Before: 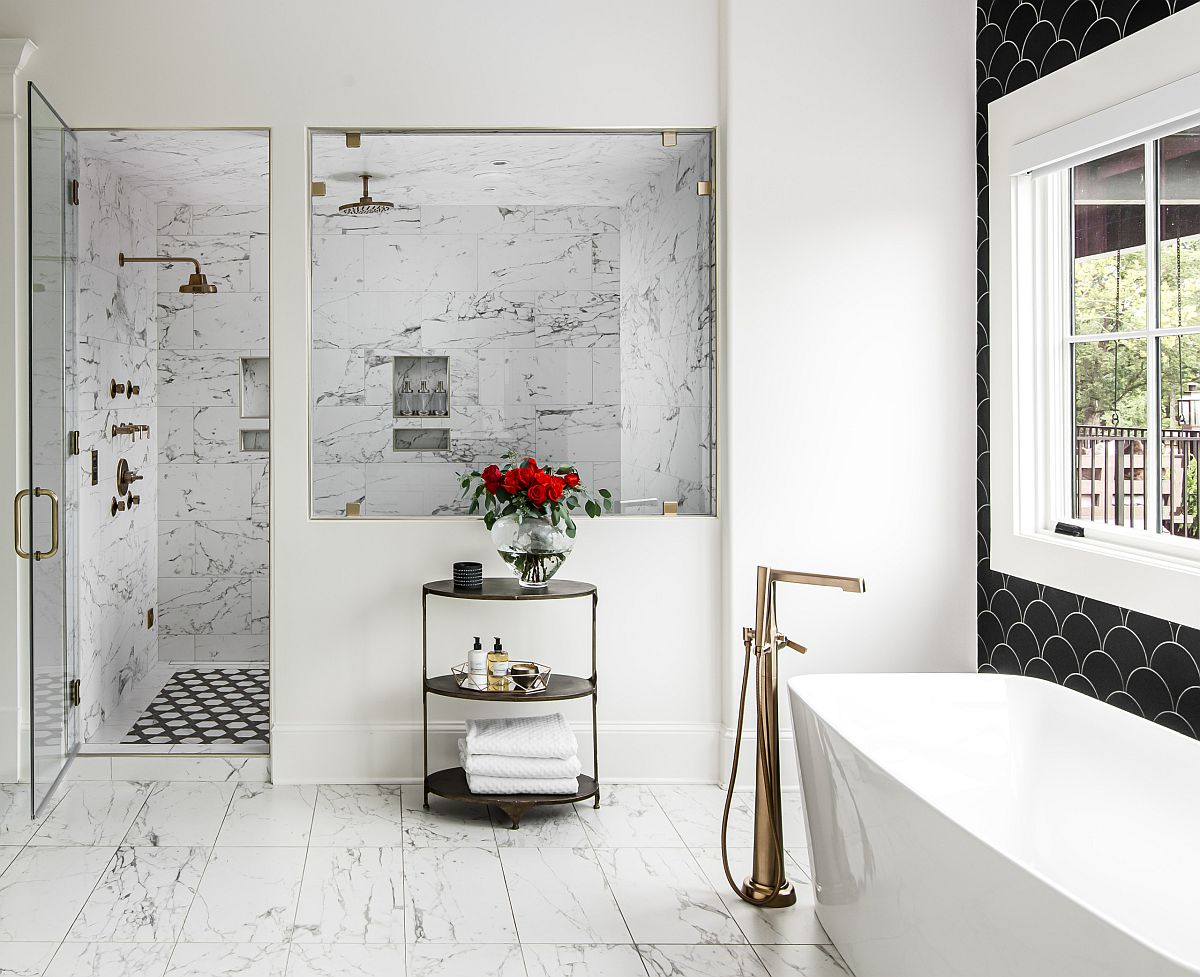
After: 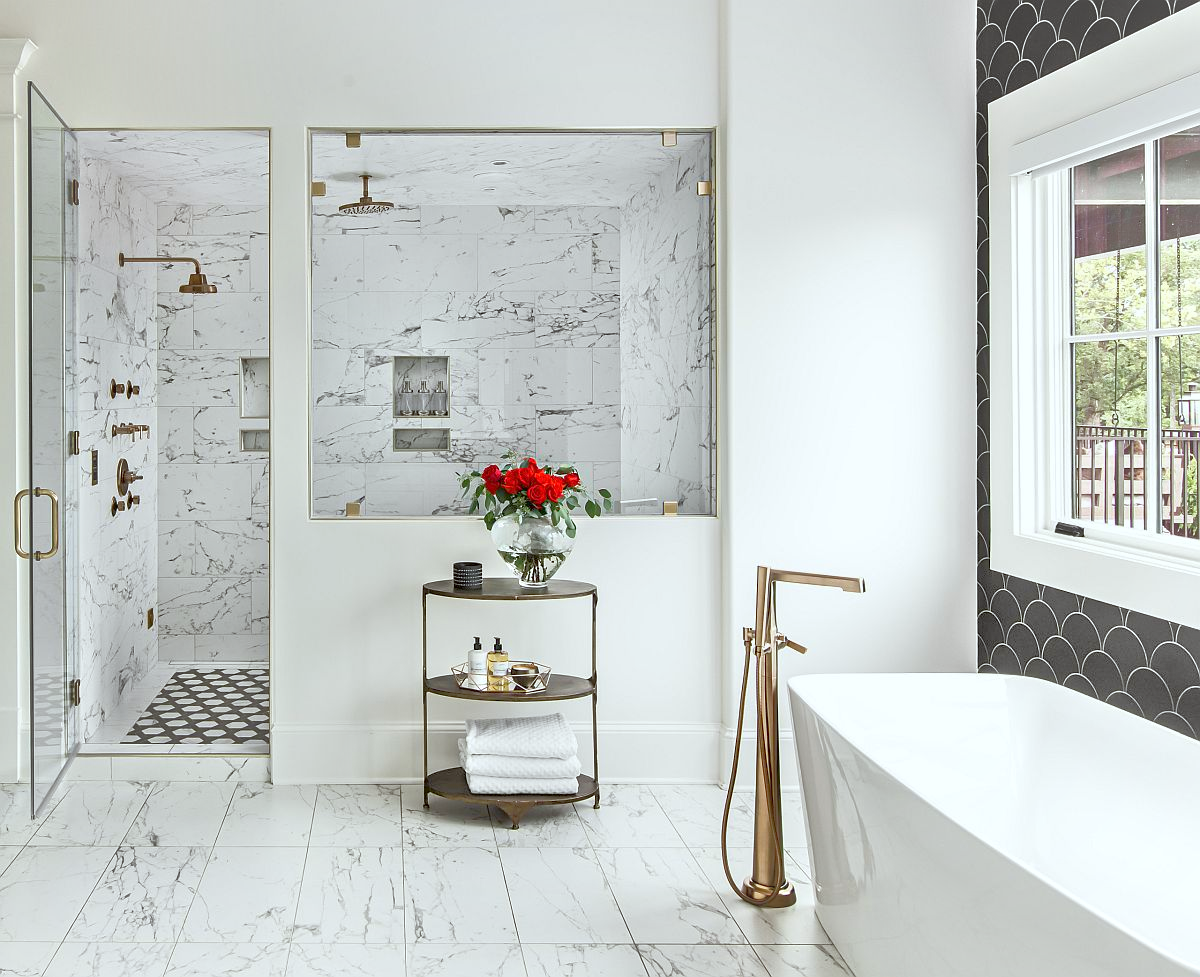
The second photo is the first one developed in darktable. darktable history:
vignetting: fall-off radius 60.21%, brightness 0.061, saturation -0.001, automatic ratio true
color correction: highlights a* -2.98, highlights b* -2.43, shadows a* 2.08, shadows b* 2.91
tone equalizer: -8 EV 1.97 EV, -7 EV 1.99 EV, -6 EV 1.98 EV, -5 EV 1.97 EV, -4 EV 1.99 EV, -3 EV 1.48 EV, -2 EV 0.972 EV, -1 EV 0.495 EV
